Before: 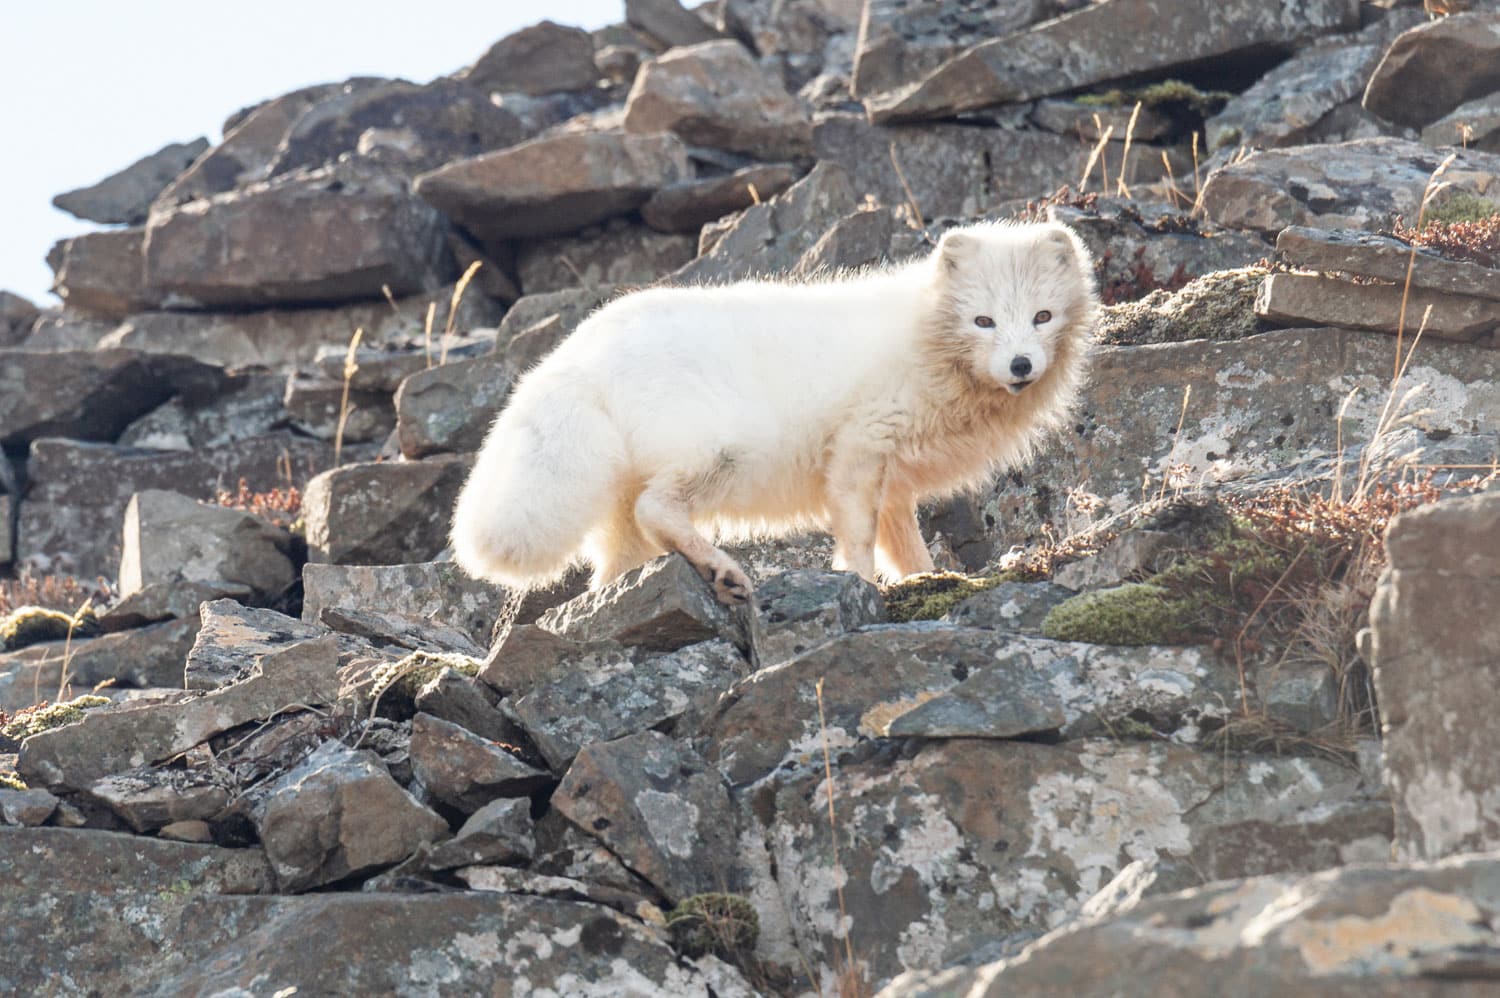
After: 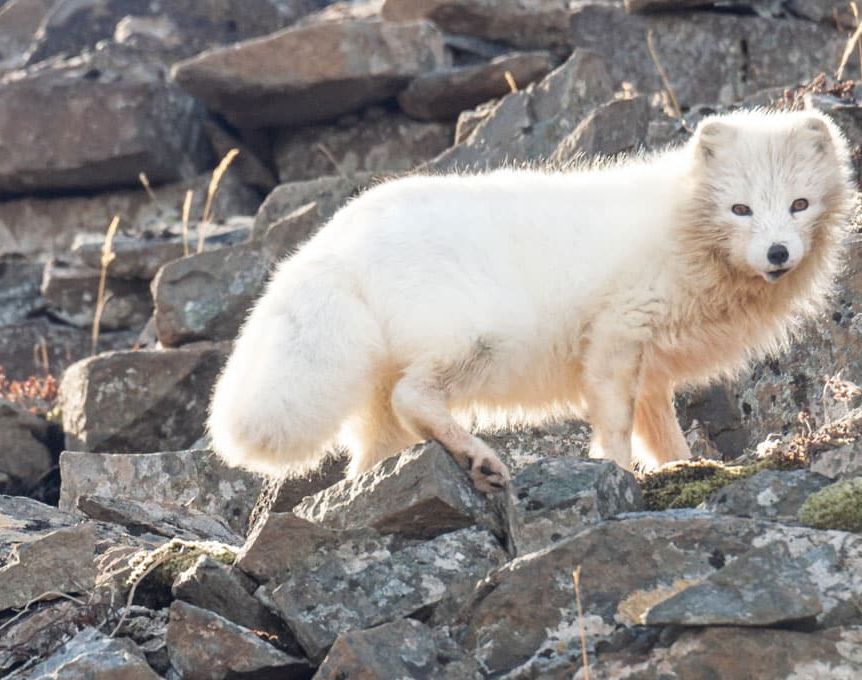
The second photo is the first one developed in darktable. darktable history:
crop: left 16.254%, top 11.282%, right 26.217%, bottom 20.488%
